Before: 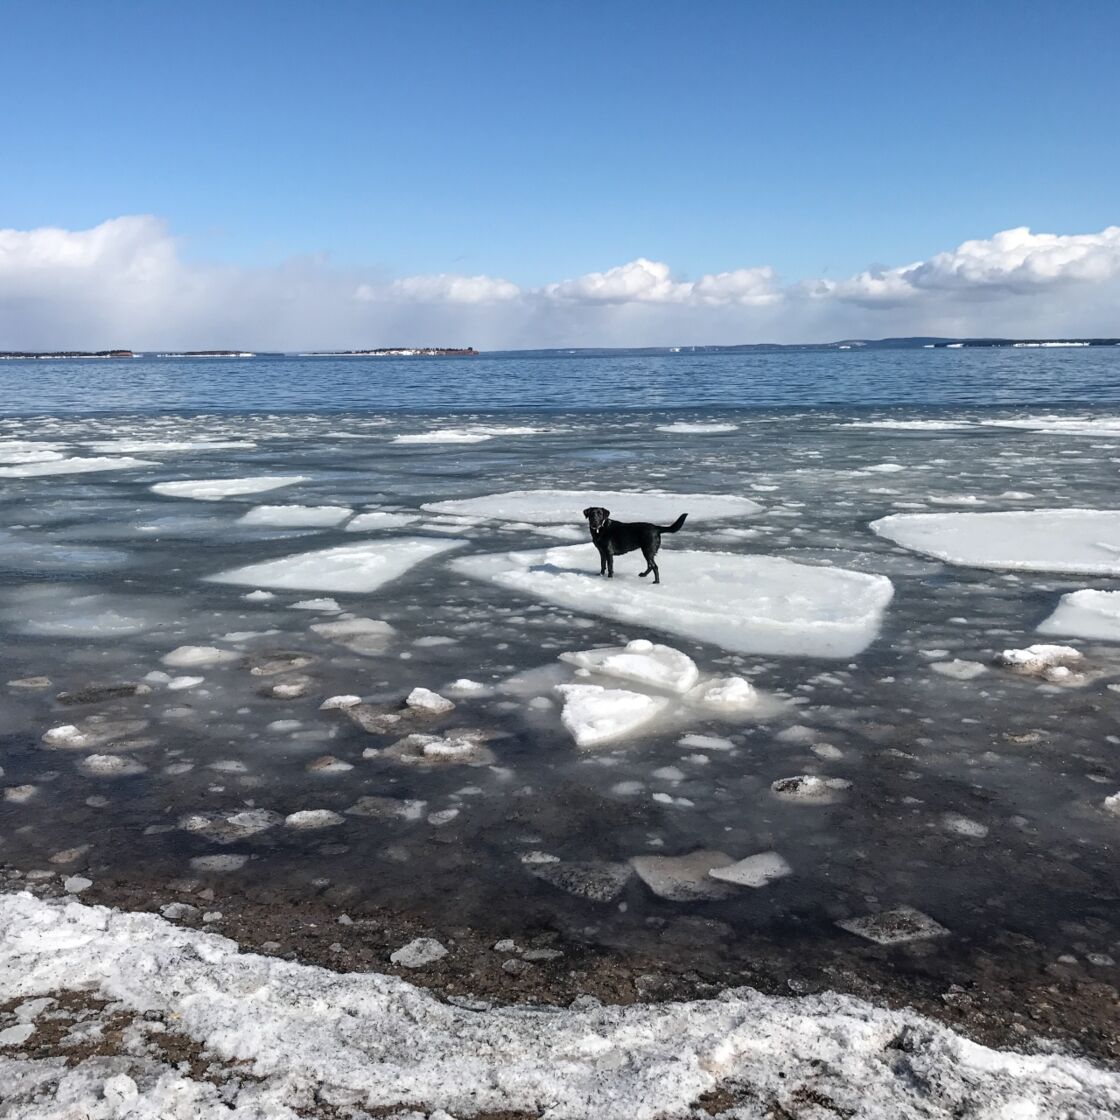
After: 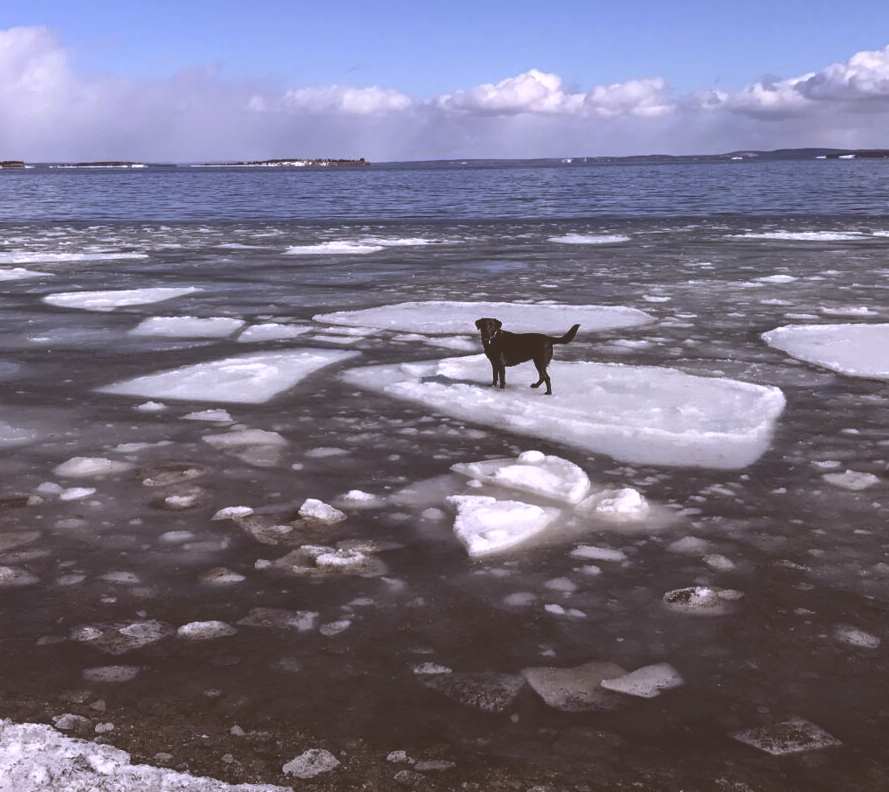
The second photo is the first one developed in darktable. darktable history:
white balance: red 0.967, blue 1.119, emerald 0.756
color correction: highlights a* 6.27, highlights b* 8.19, shadows a* 5.94, shadows b* 7.23, saturation 0.9
rgb curve: curves: ch0 [(0, 0.186) (0.314, 0.284) (0.775, 0.708) (1, 1)], compensate middle gray true, preserve colors none
crop: left 9.712%, top 16.928%, right 10.845%, bottom 12.332%
